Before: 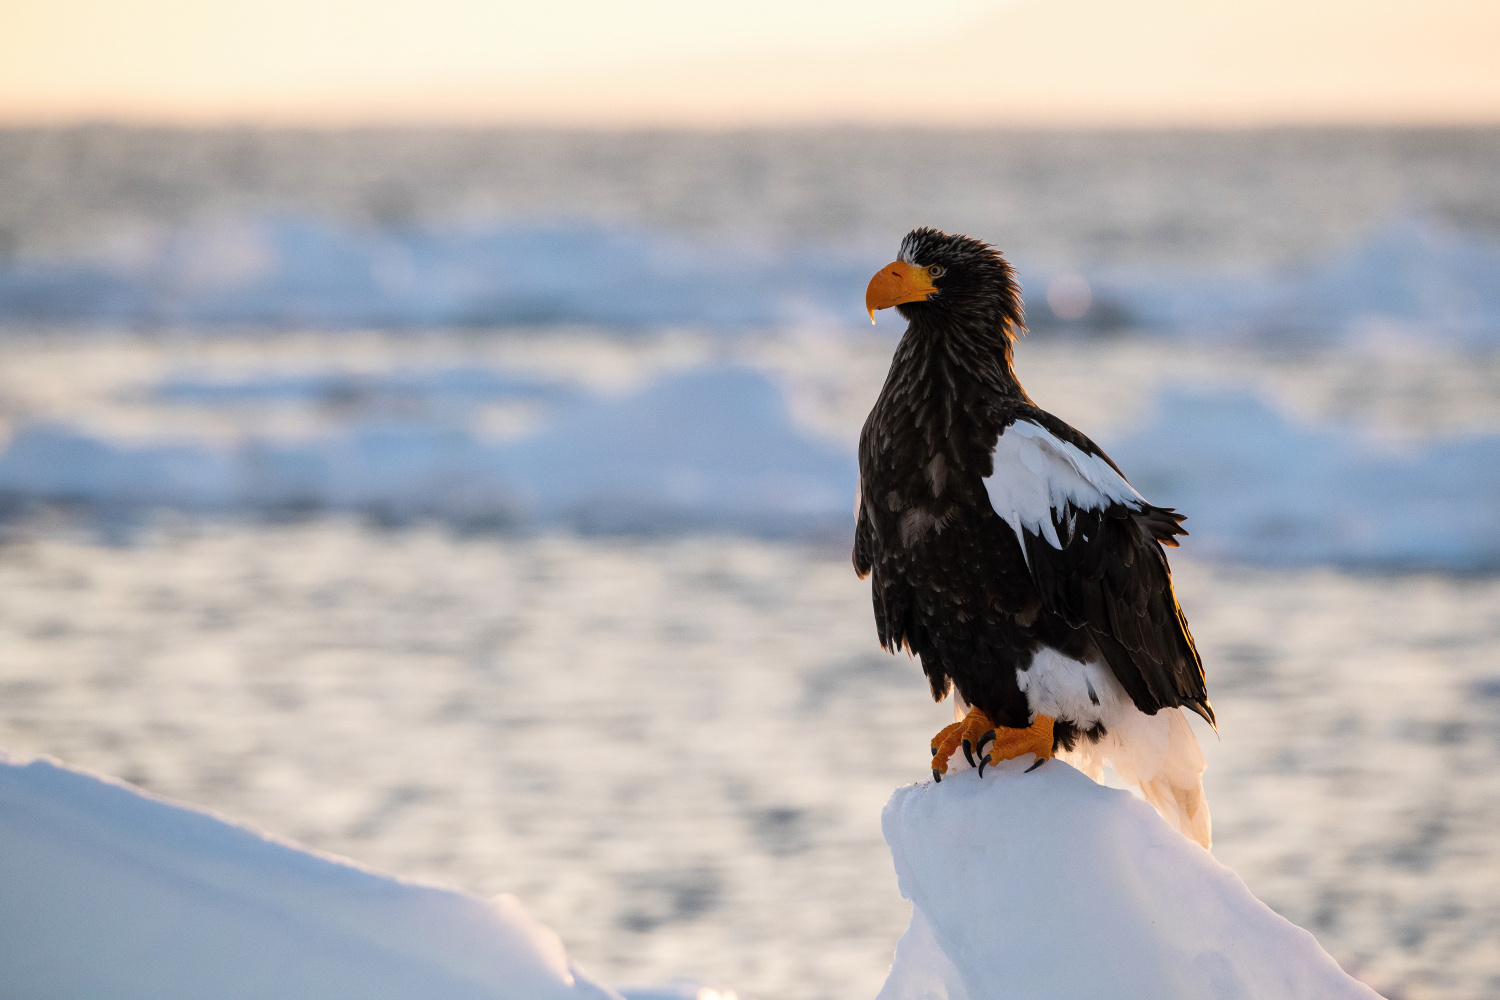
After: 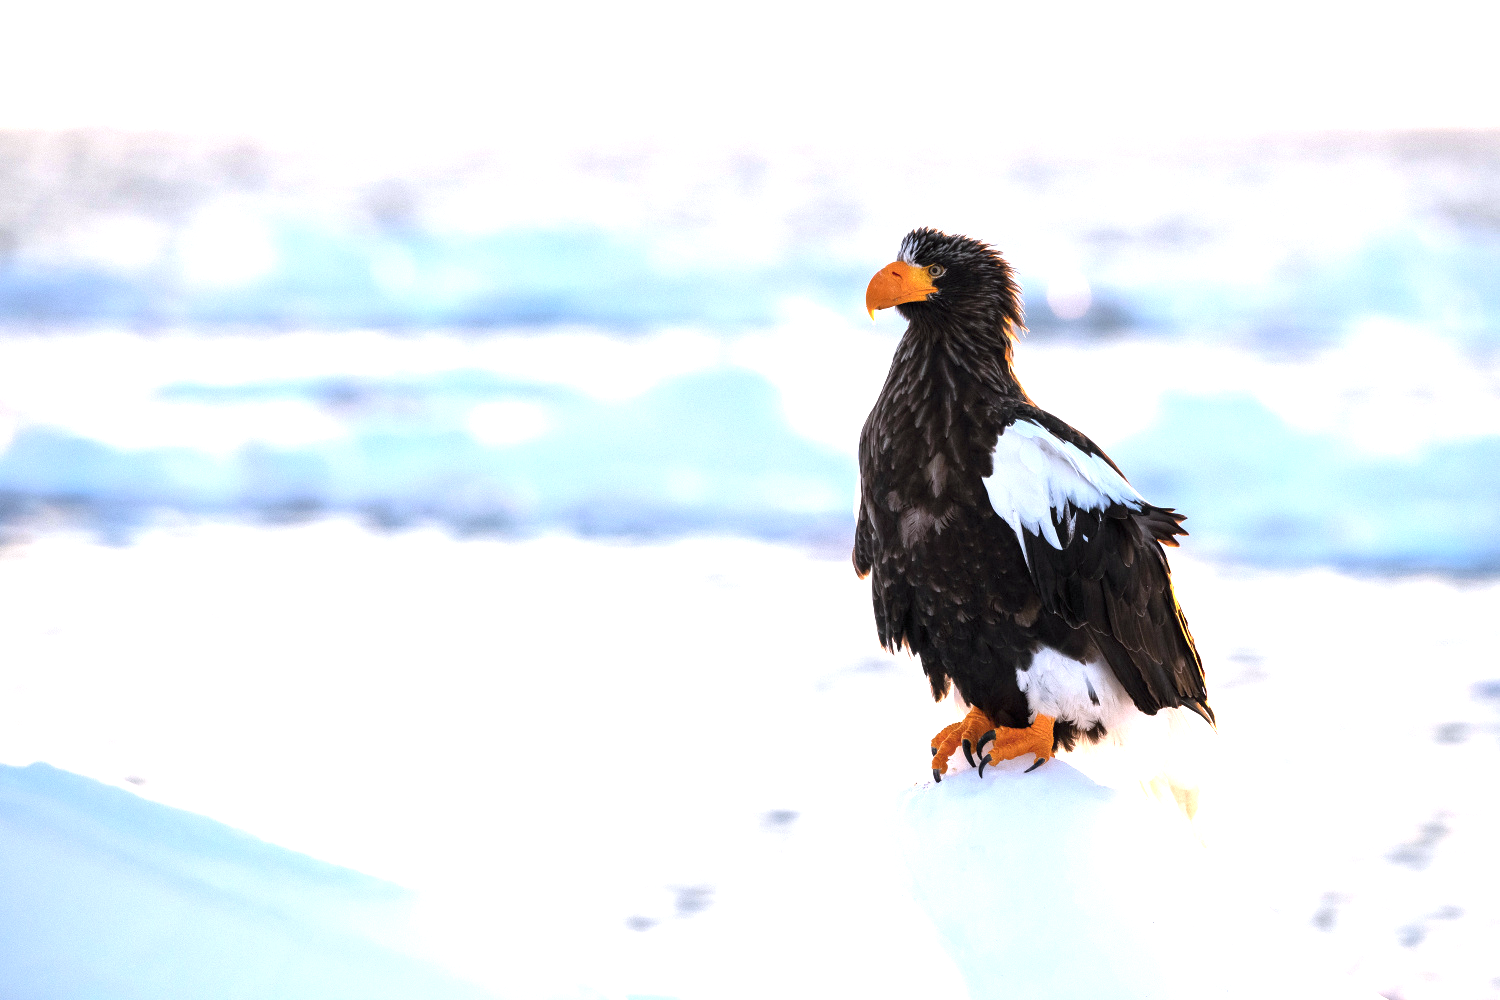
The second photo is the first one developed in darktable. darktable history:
color calibration: illuminant as shot in camera, x 0.358, y 0.373, temperature 4628.91 K
exposure: black level correction 0, exposure 1.388 EV, compensate exposure bias true, compensate highlight preservation false
